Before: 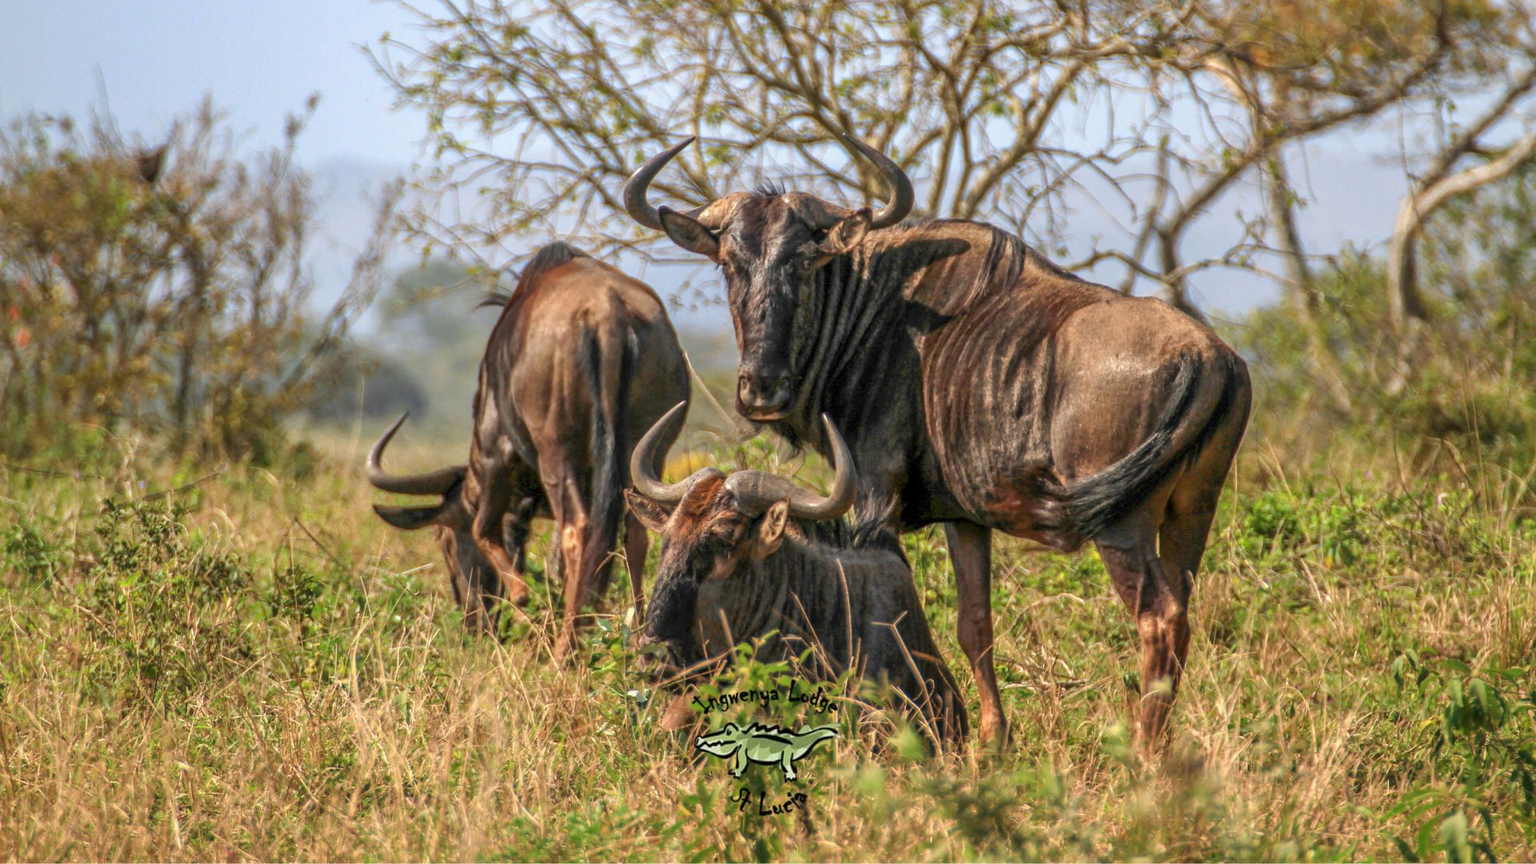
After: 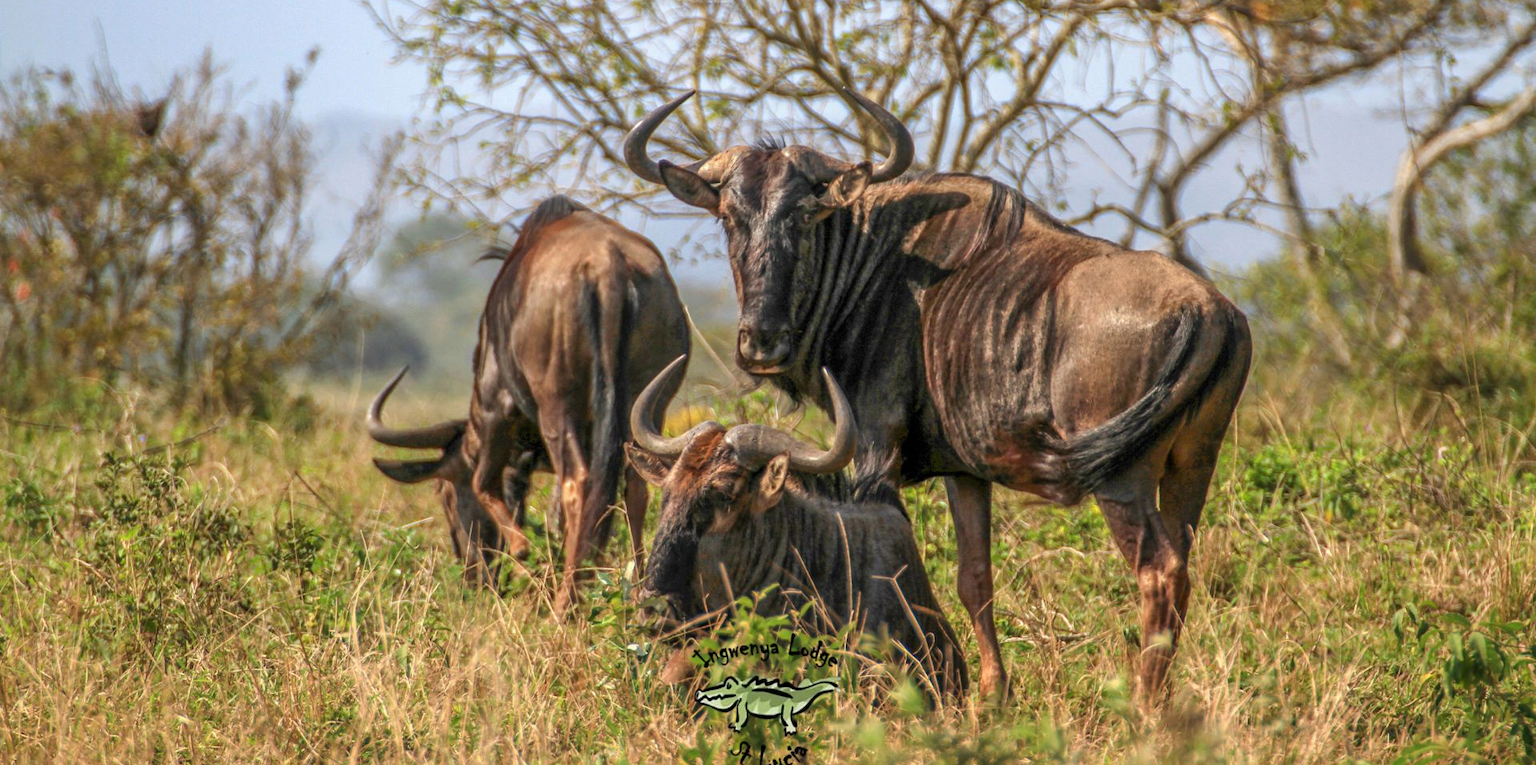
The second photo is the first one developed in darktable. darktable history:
crop and rotate: top 5.454%, bottom 5.86%
